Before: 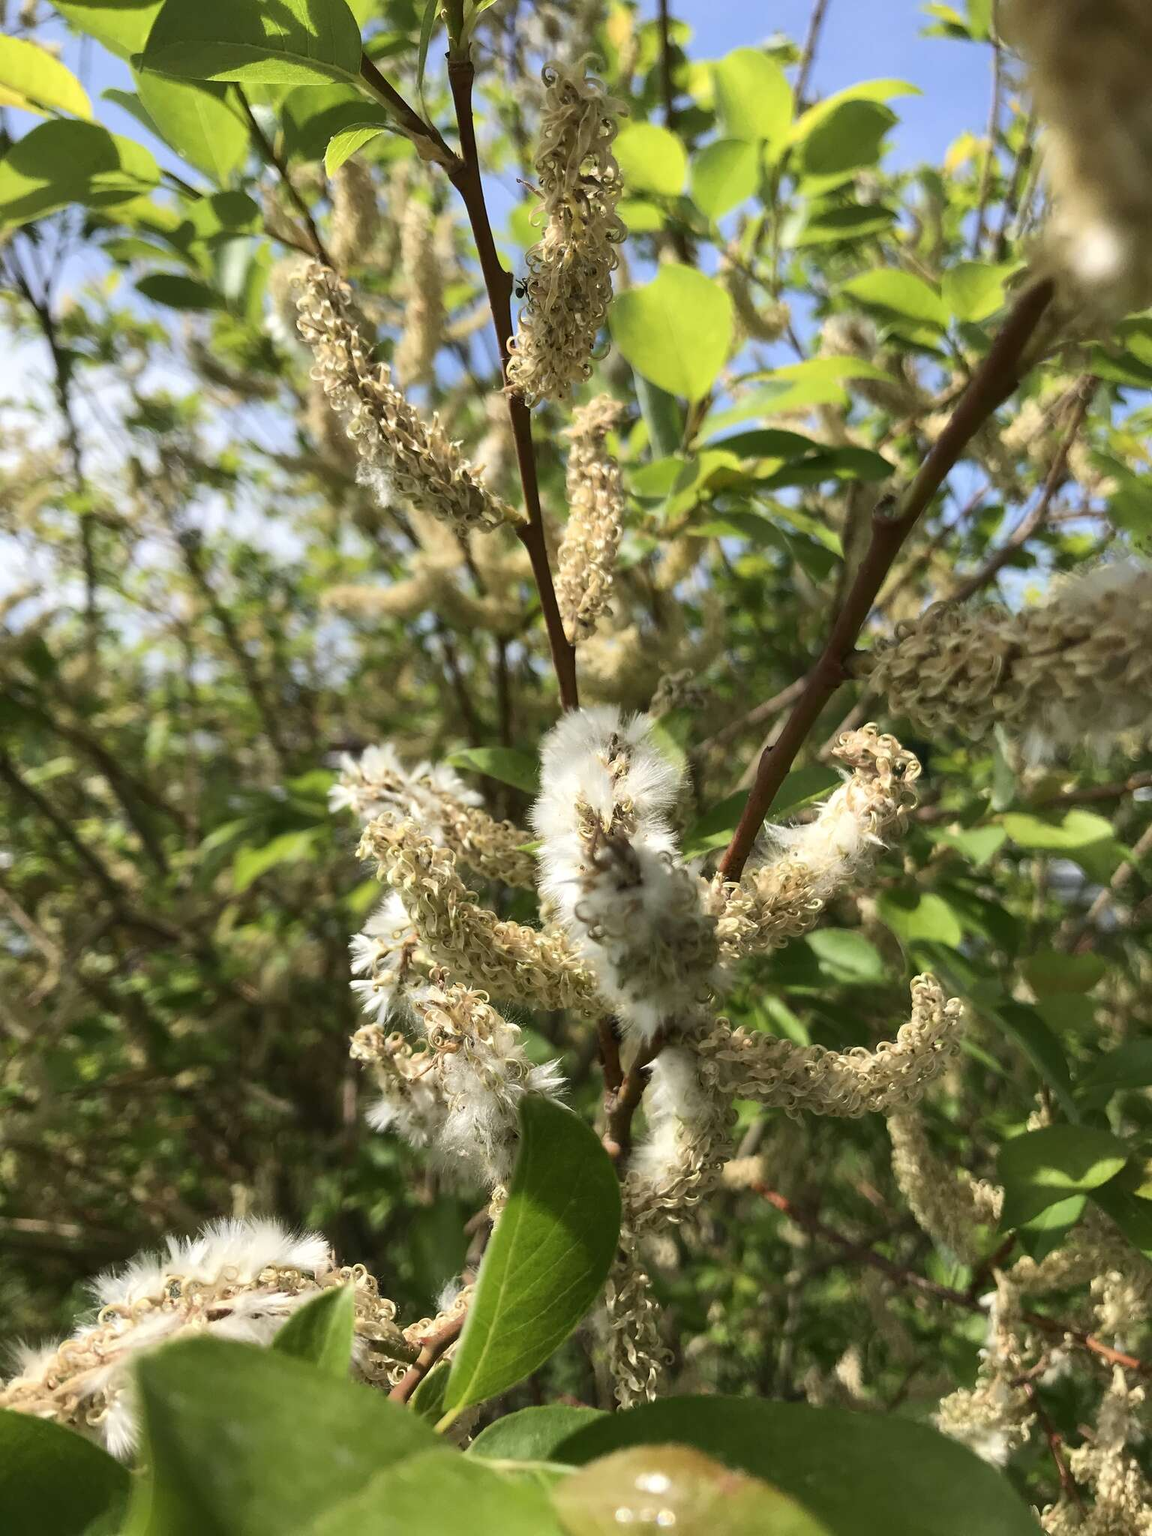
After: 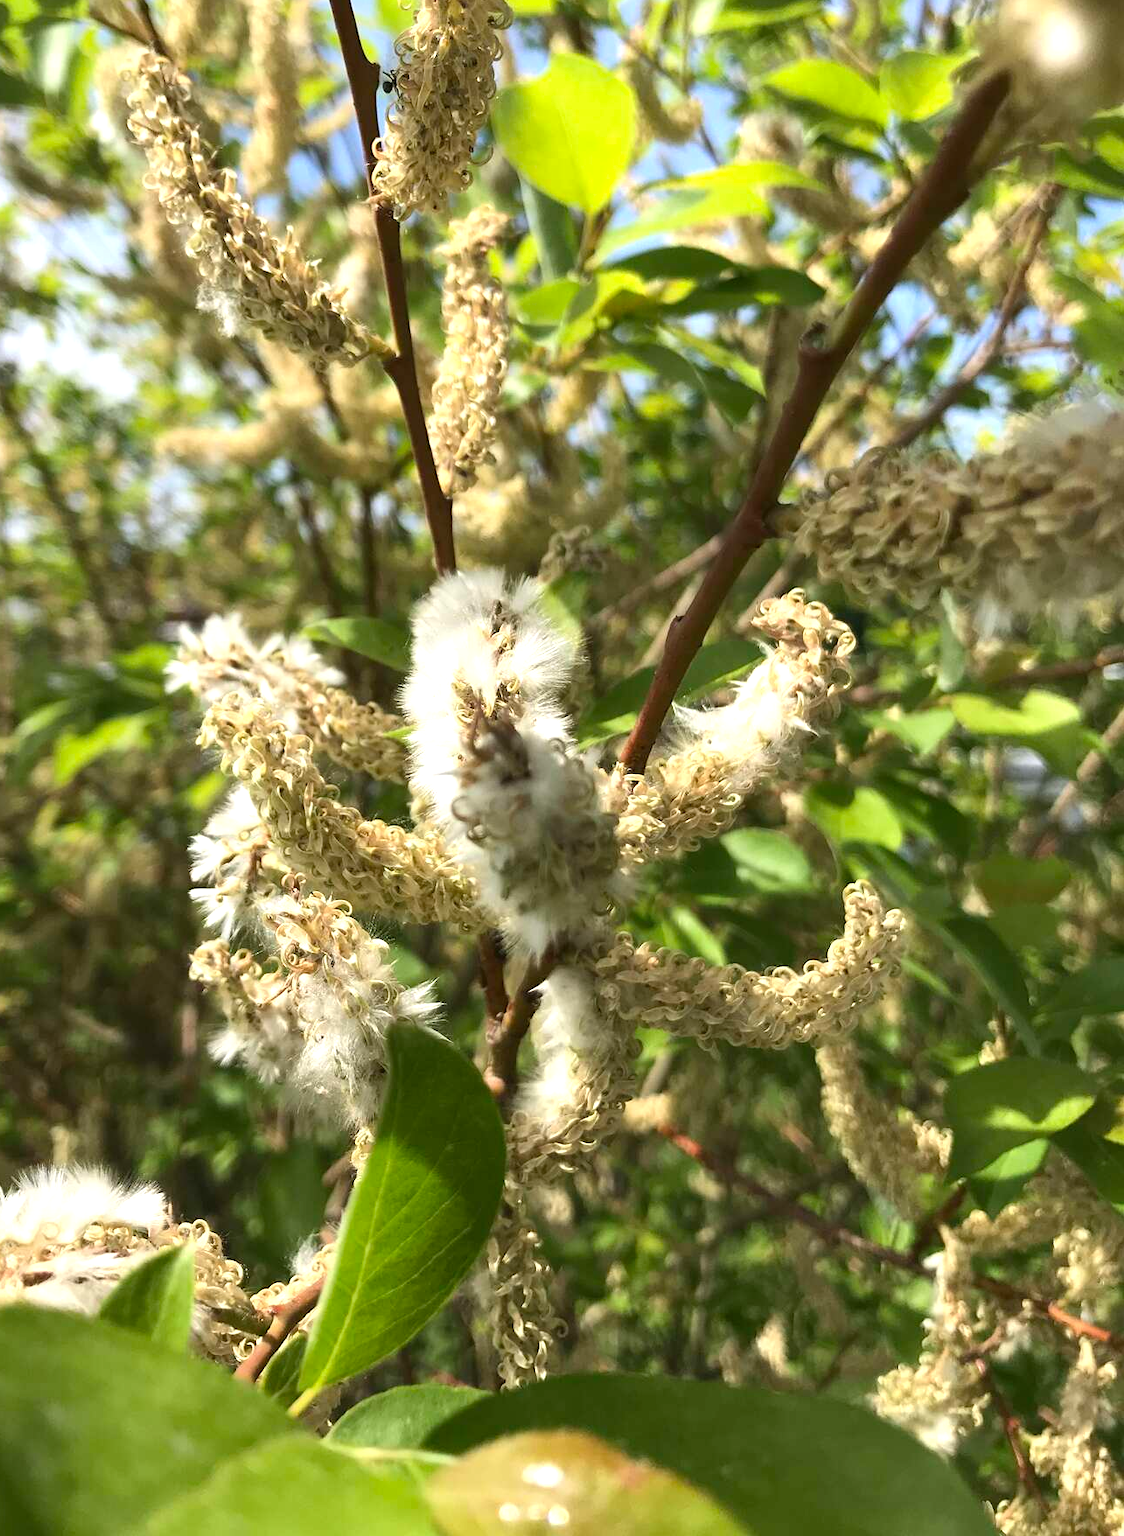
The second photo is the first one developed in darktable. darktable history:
crop: left 16.284%, top 14.258%
exposure: black level correction 0, exposure 0.499 EV, compensate highlight preservation false
